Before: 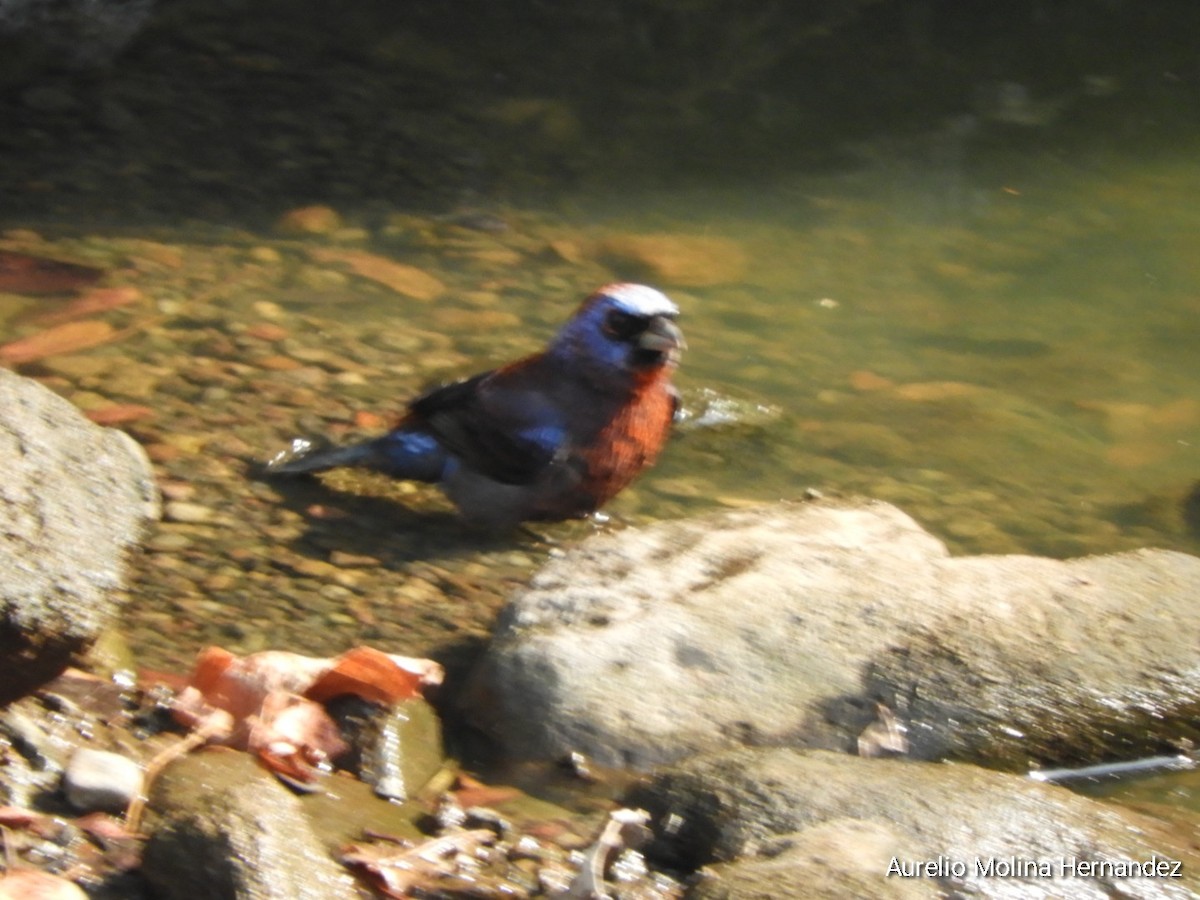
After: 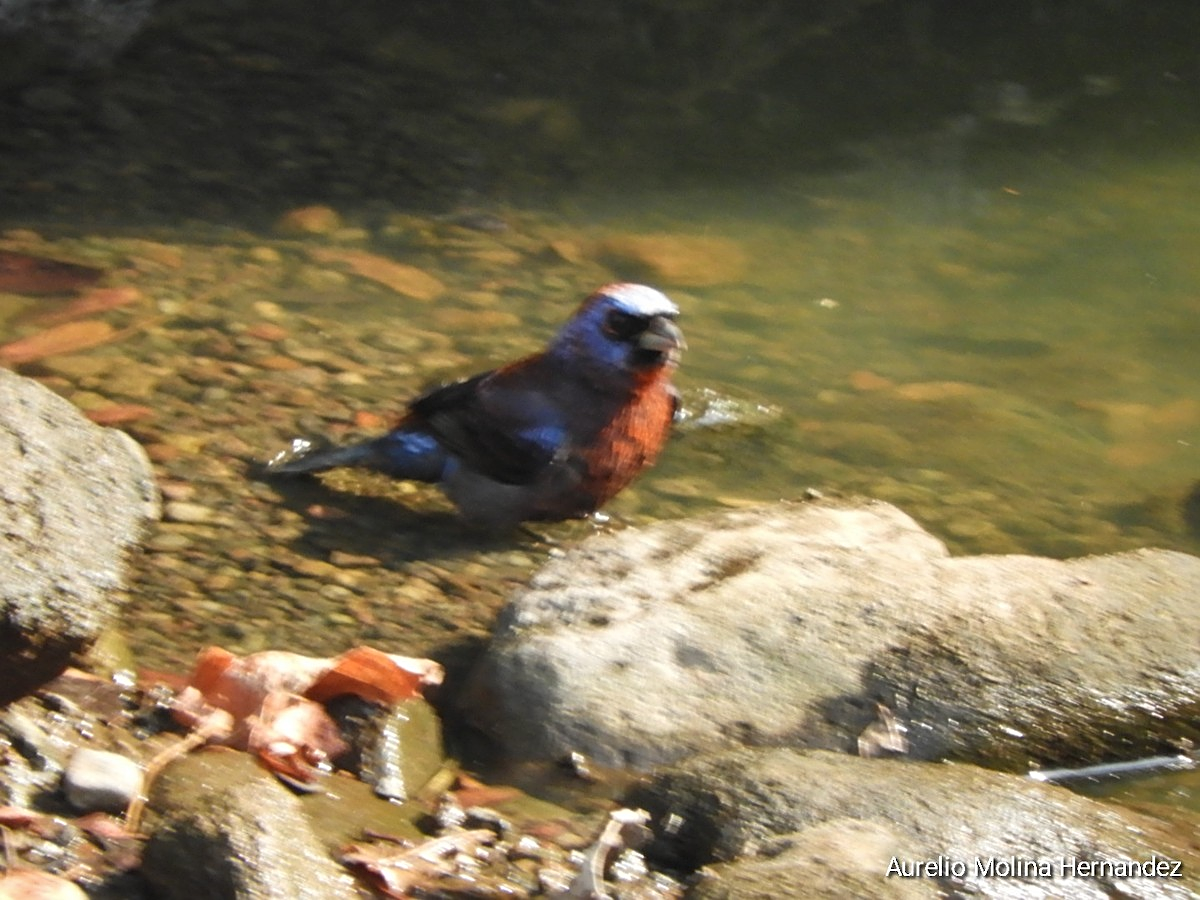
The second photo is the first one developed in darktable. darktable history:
shadows and highlights: shadows 22.23, highlights -48.66, highlights color adjustment 78.24%, soften with gaussian
sharpen: on, module defaults
